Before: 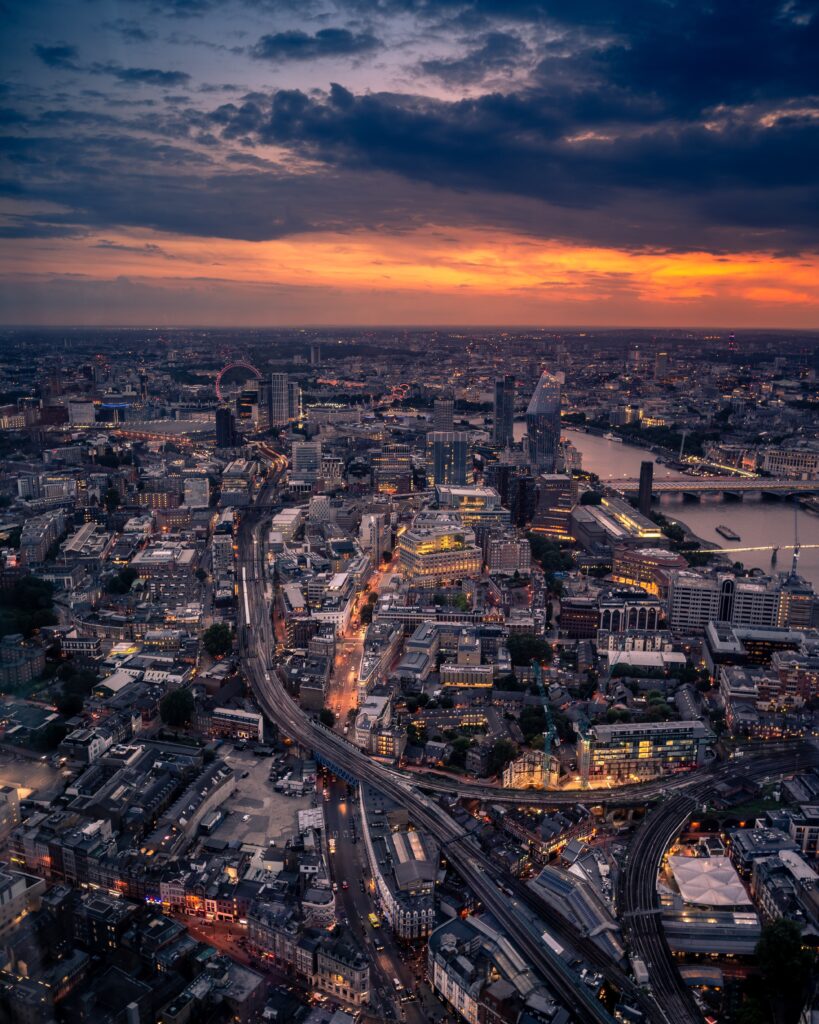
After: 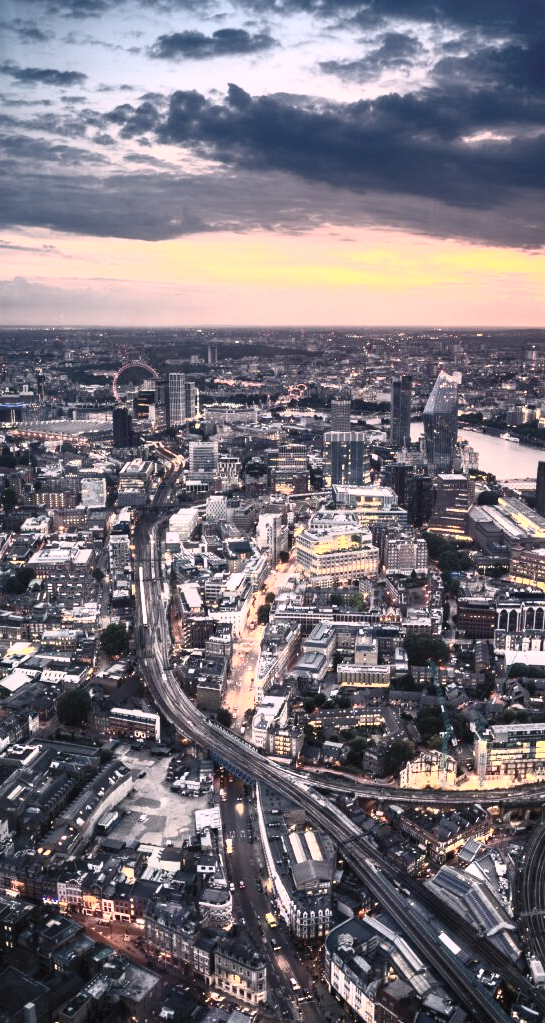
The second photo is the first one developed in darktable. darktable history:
contrast brightness saturation: contrast 0.57, brightness 0.57, saturation -0.34
exposure: black level correction 0, exposure 0.7 EV, compensate exposure bias true, compensate highlight preservation false
tone equalizer: on, module defaults
crop and rotate: left 12.648%, right 20.685%
